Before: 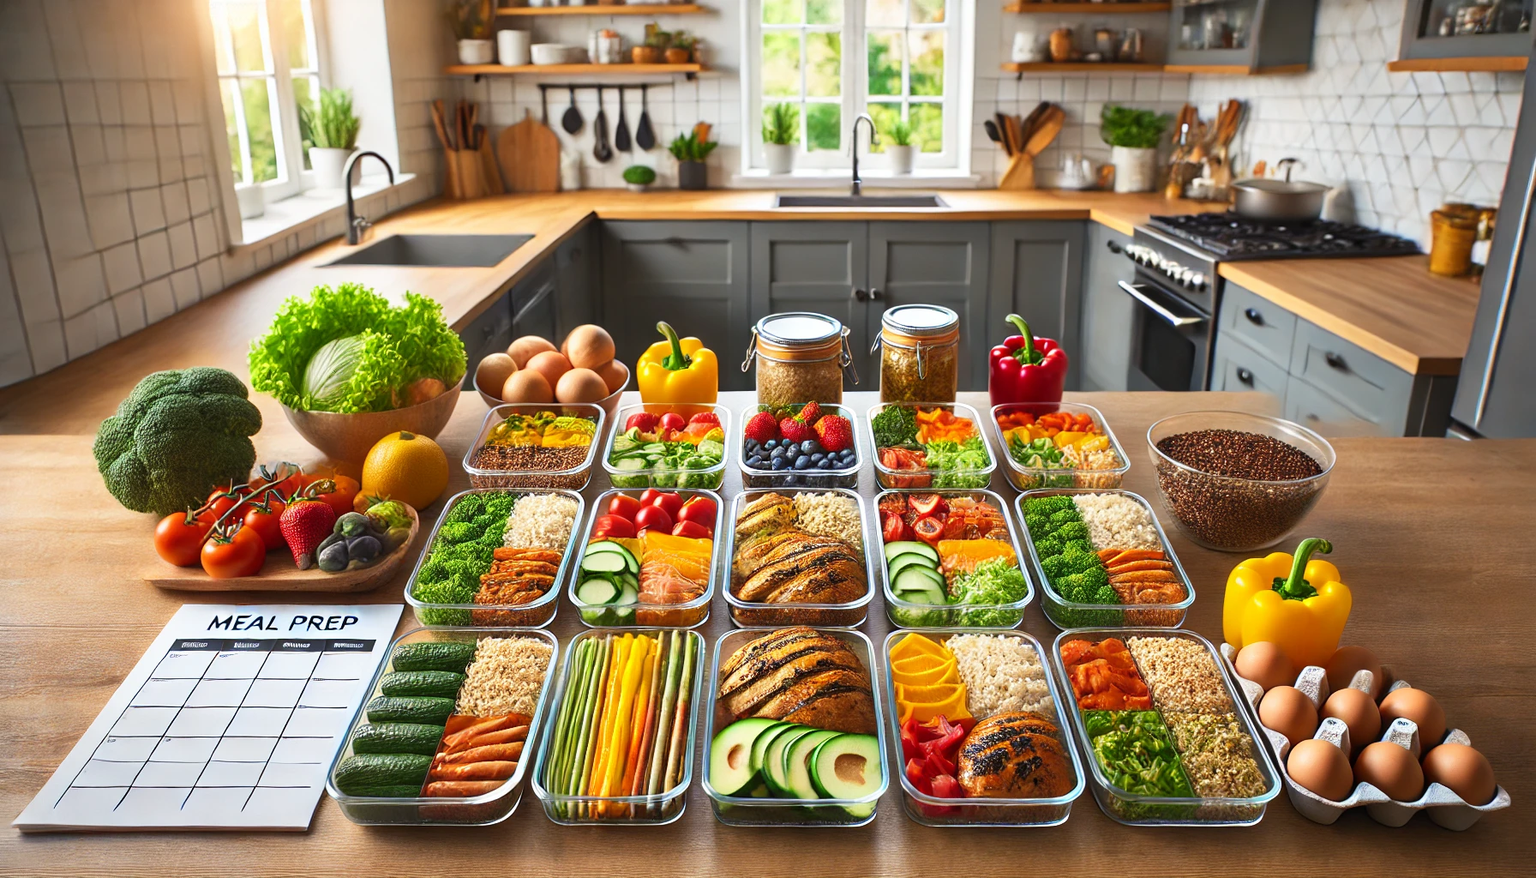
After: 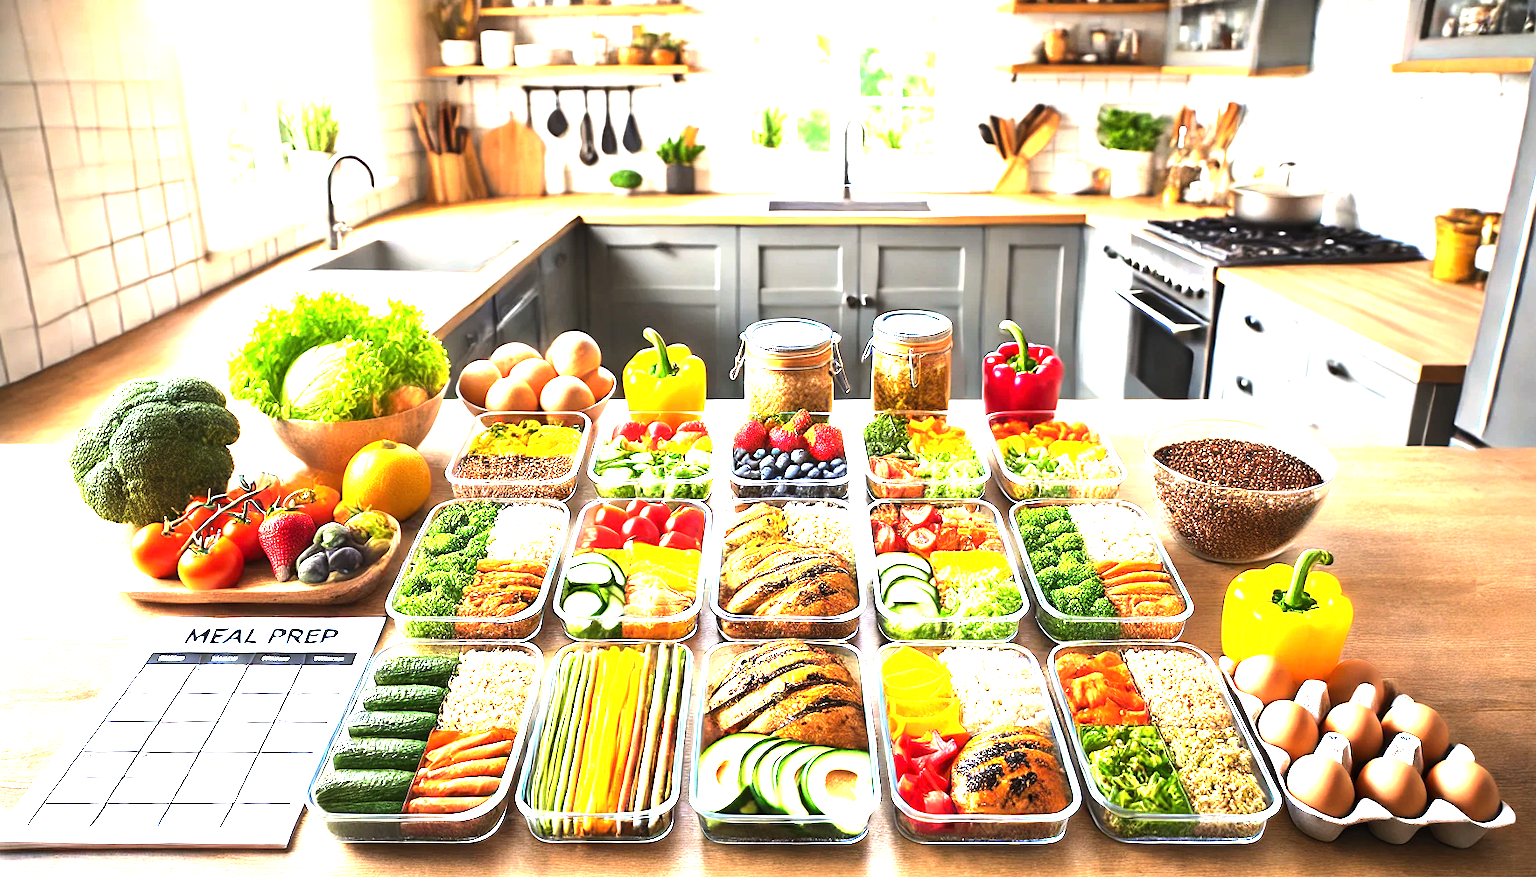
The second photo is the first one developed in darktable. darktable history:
crop: left 1.743%, right 0.268%, bottom 2.011%
tone equalizer: -8 EV -1.08 EV, -7 EV -1.01 EV, -6 EV -0.867 EV, -5 EV -0.578 EV, -3 EV 0.578 EV, -2 EV 0.867 EV, -1 EV 1.01 EV, +0 EV 1.08 EV, edges refinement/feathering 500, mask exposure compensation -1.57 EV, preserve details no
exposure: black level correction 0, exposure 1.45 EV, compensate exposure bias true, compensate highlight preservation false
